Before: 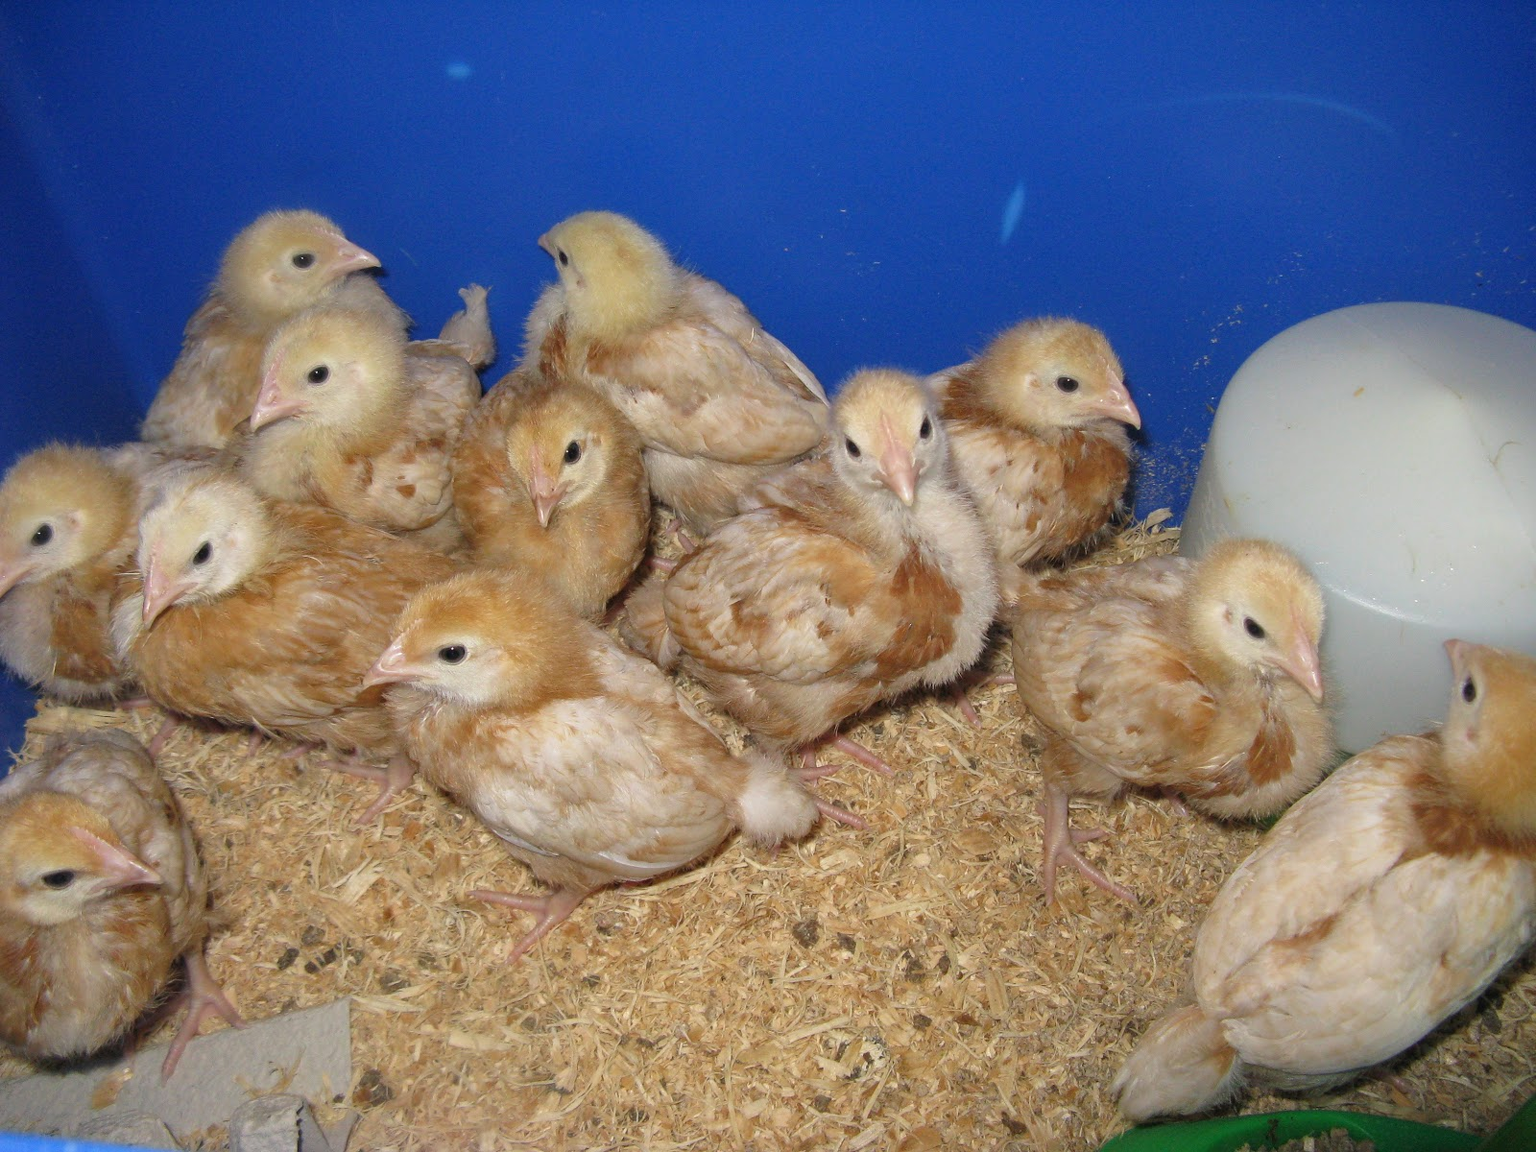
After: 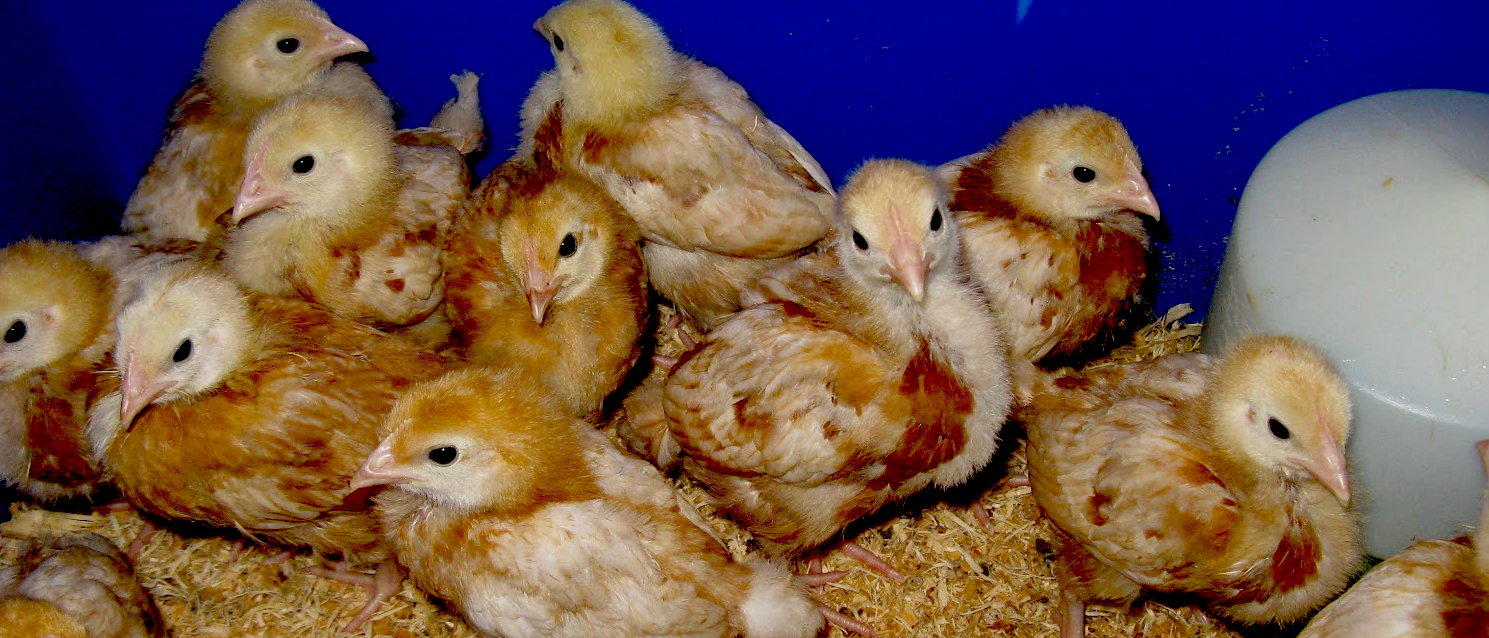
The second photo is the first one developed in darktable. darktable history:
crop: left 1.756%, top 18.911%, right 5.174%, bottom 27.899%
exposure: black level correction 0.098, exposure -0.095 EV, compensate highlight preservation false
